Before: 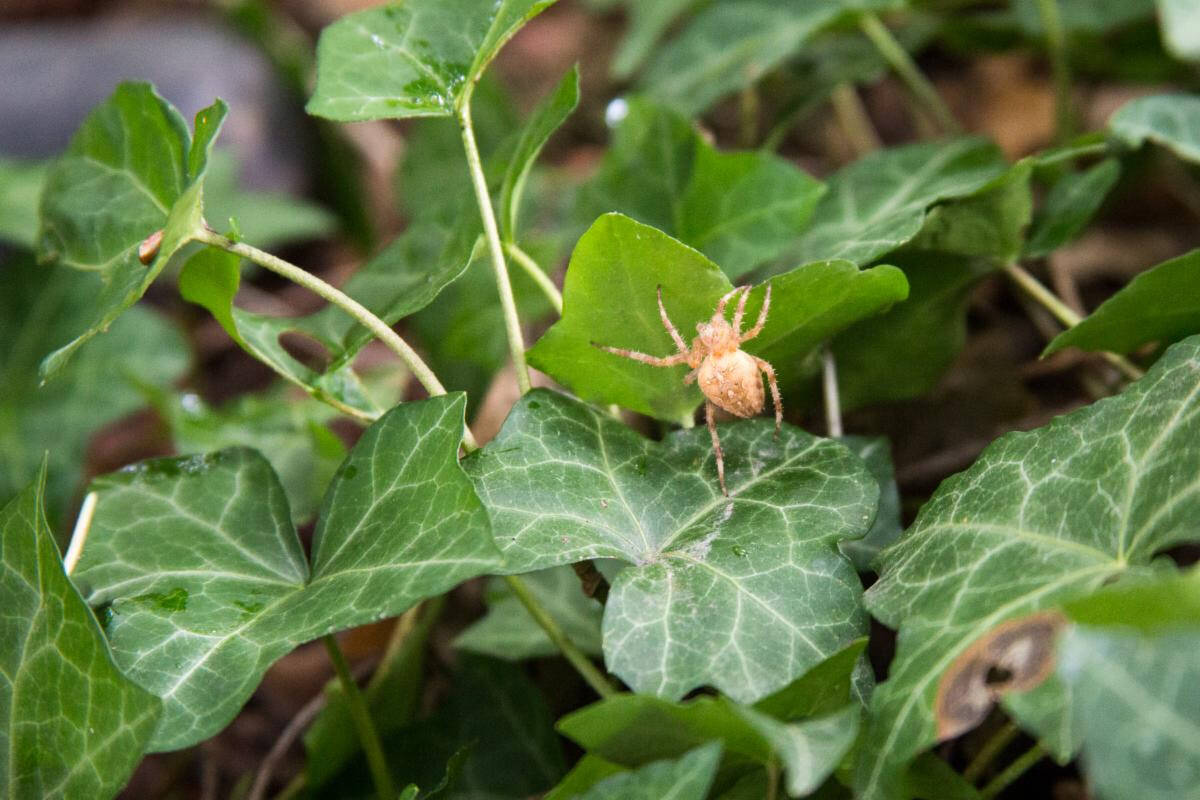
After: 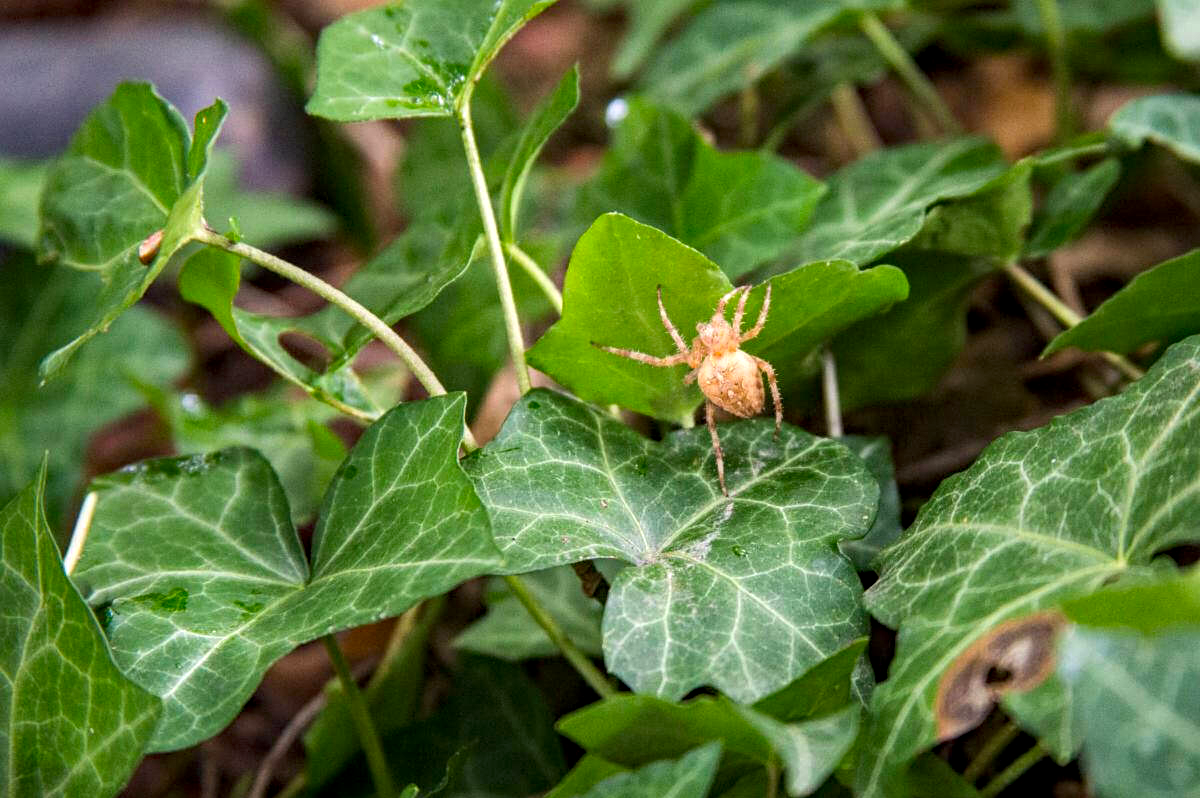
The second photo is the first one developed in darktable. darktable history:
crop: top 0.05%, bottom 0.098%
contrast brightness saturation: saturation 0.13
local contrast: on, module defaults
sharpen: amount 0.2
haze removal: compatibility mode true, adaptive false
